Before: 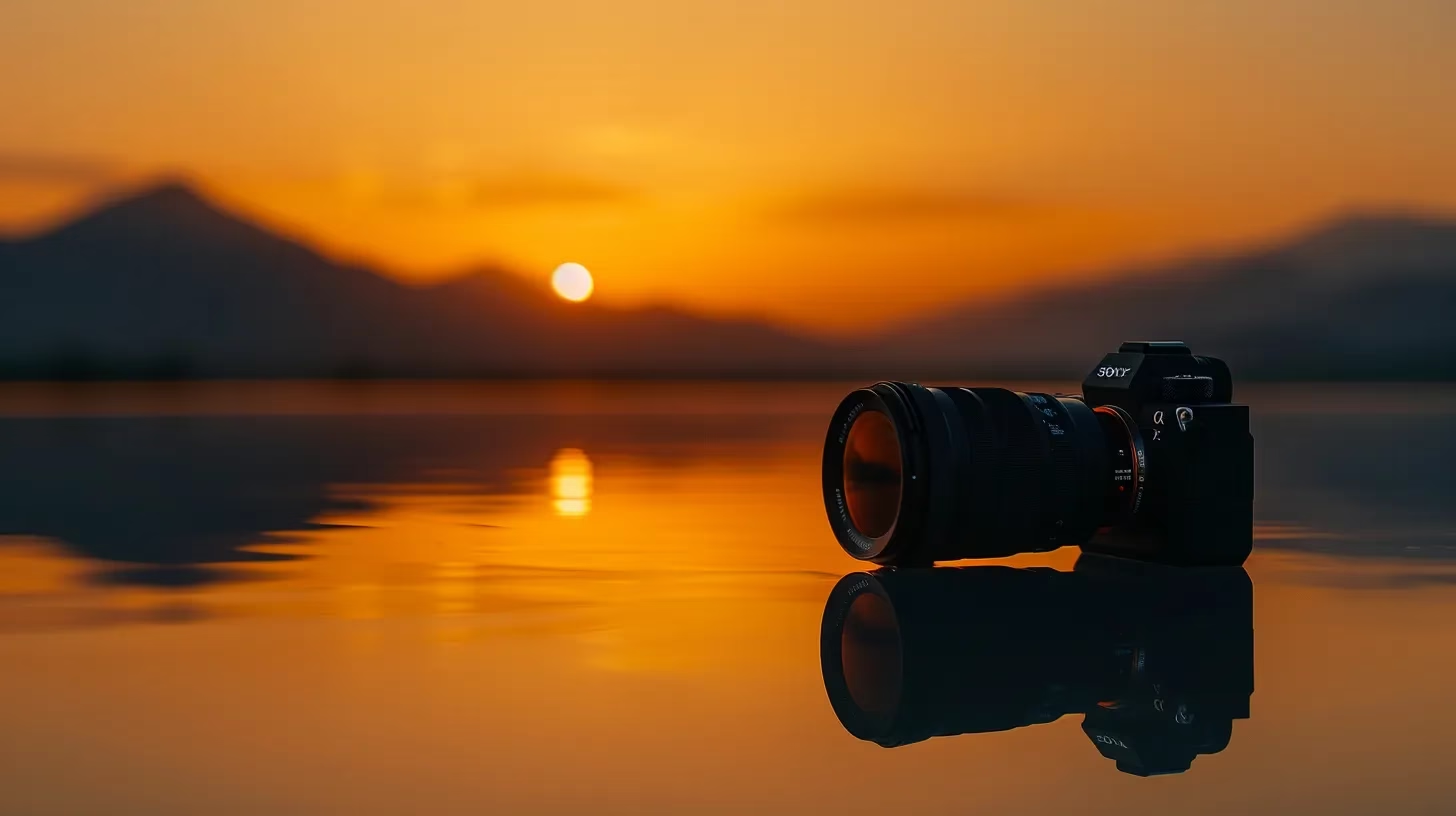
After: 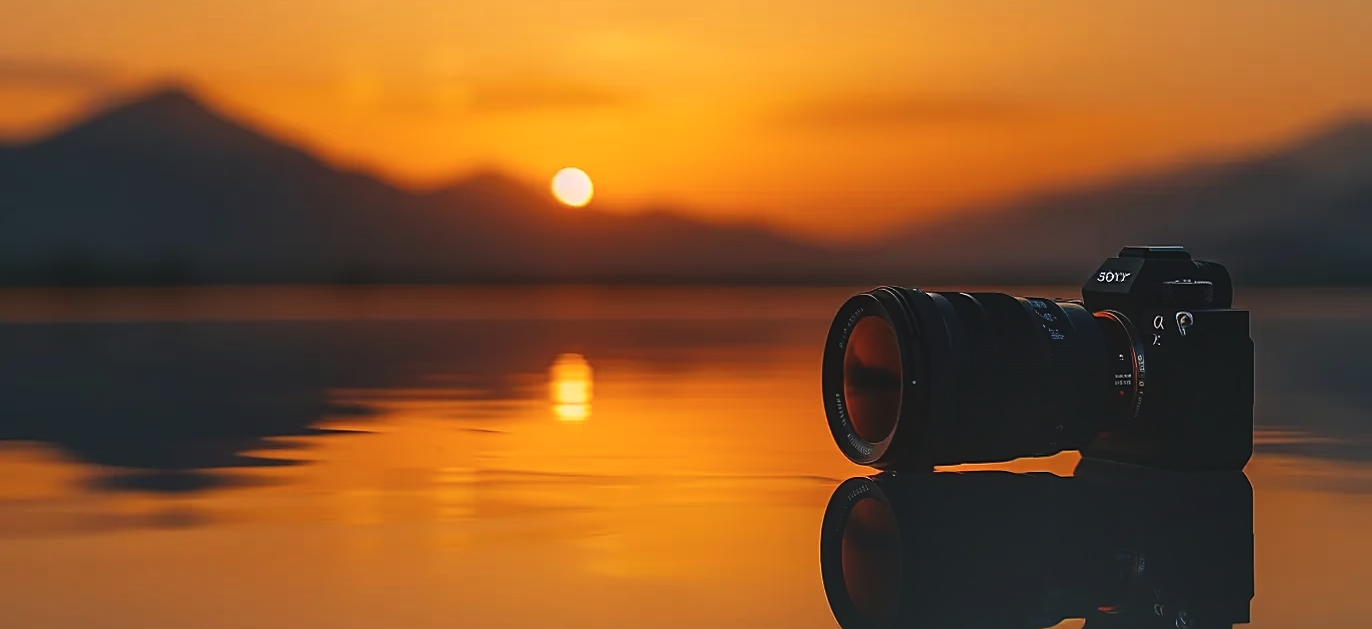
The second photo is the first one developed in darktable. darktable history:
shadows and highlights: shadows 62.66, white point adjustment 0.37, highlights -34.44, compress 83.82%
sharpen: on, module defaults
exposure: black level correction -0.008, exposure 0.067 EV, compensate highlight preservation false
crop and rotate: angle 0.03°, top 11.643%, right 5.651%, bottom 11.189%
